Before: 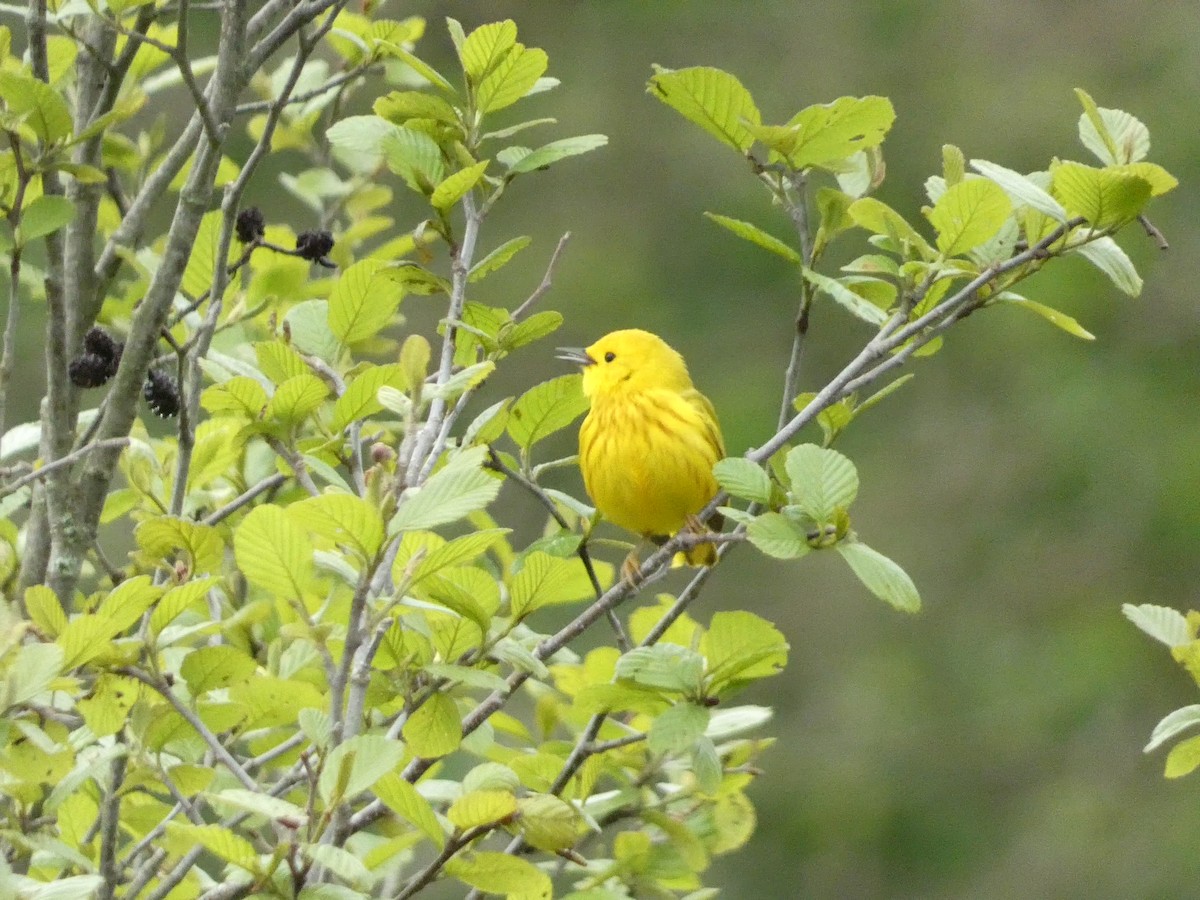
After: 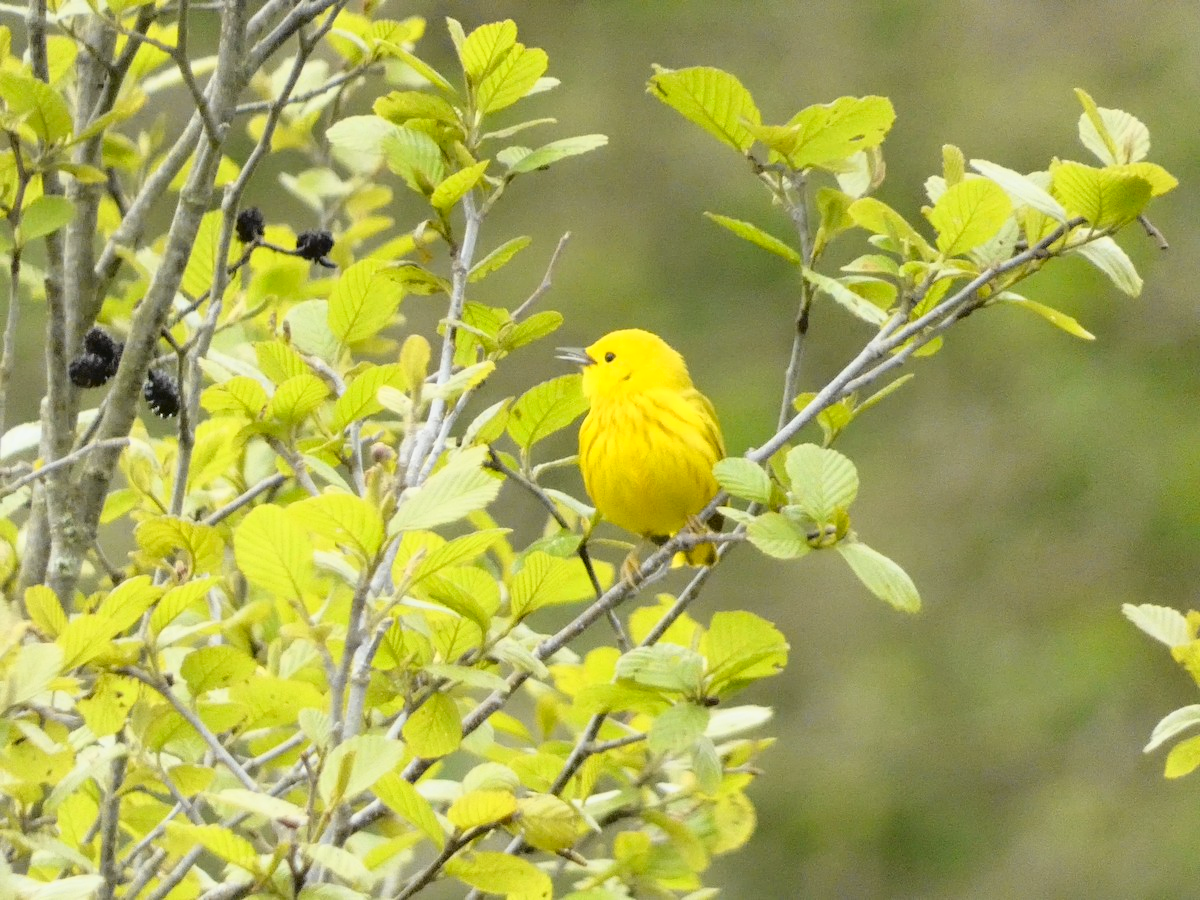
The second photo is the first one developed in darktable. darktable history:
tone curve: curves: ch0 [(0, 0.013) (0.129, 0.1) (0.327, 0.382) (0.489, 0.573) (0.66, 0.748) (0.858, 0.926) (1, 0.977)]; ch1 [(0, 0) (0.353, 0.344) (0.45, 0.46) (0.498, 0.498) (0.521, 0.512) (0.563, 0.559) (0.592, 0.585) (0.647, 0.68) (1, 1)]; ch2 [(0, 0) (0.333, 0.346) (0.375, 0.375) (0.427, 0.44) (0.476, 0.492) (0.511, 0.508) (0.528, 0.533) (0.579, 0.61) (0.612, 0.644) (0.66, 0.715) (1, 1)], color space Lab, independent channels, preserve colors none
